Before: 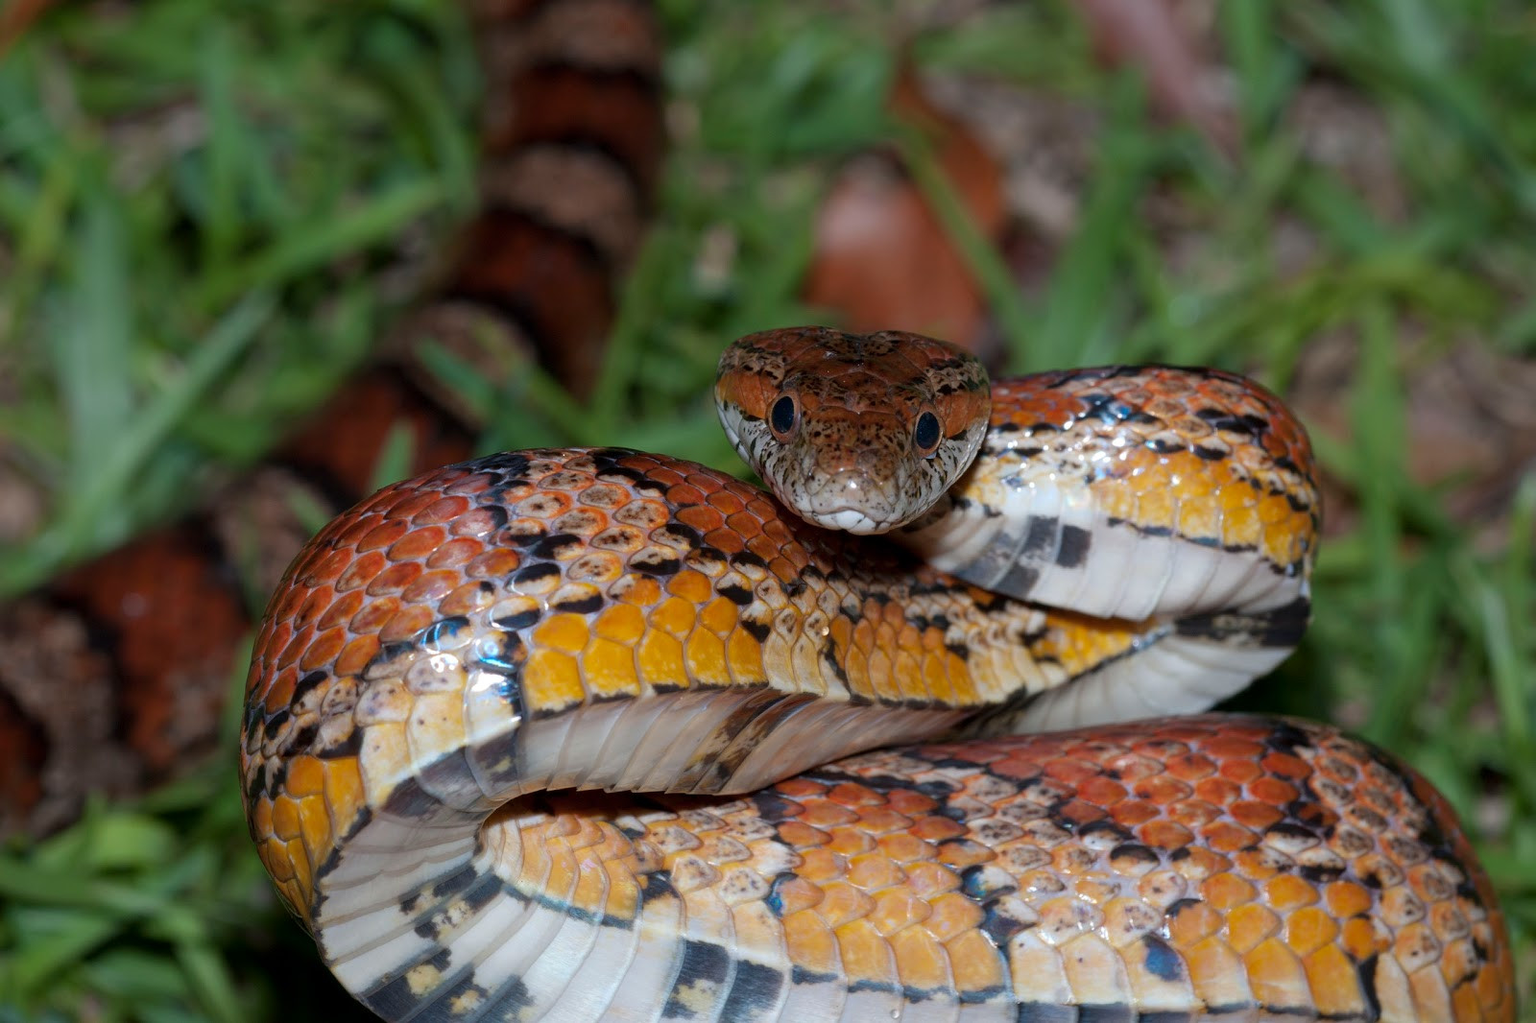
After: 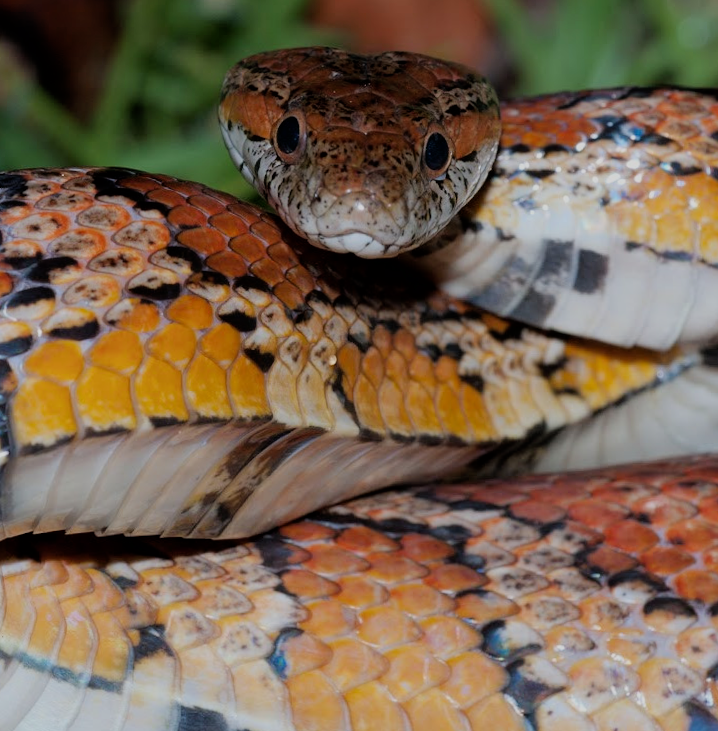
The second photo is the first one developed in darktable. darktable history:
filmic rgb: black relative exposure -7.65 EV, white relative exposure 4.56 EV, hardness 3.61
crop: left 31.379%, top 24.658%, right 20.326%, bottom 6.628%
rotate and perspective: rotation 0.215°, lens shift (vertical) -0.139, crop left 0.069, crop right 0.939, crop top 0.002, crop bottom 0.996
